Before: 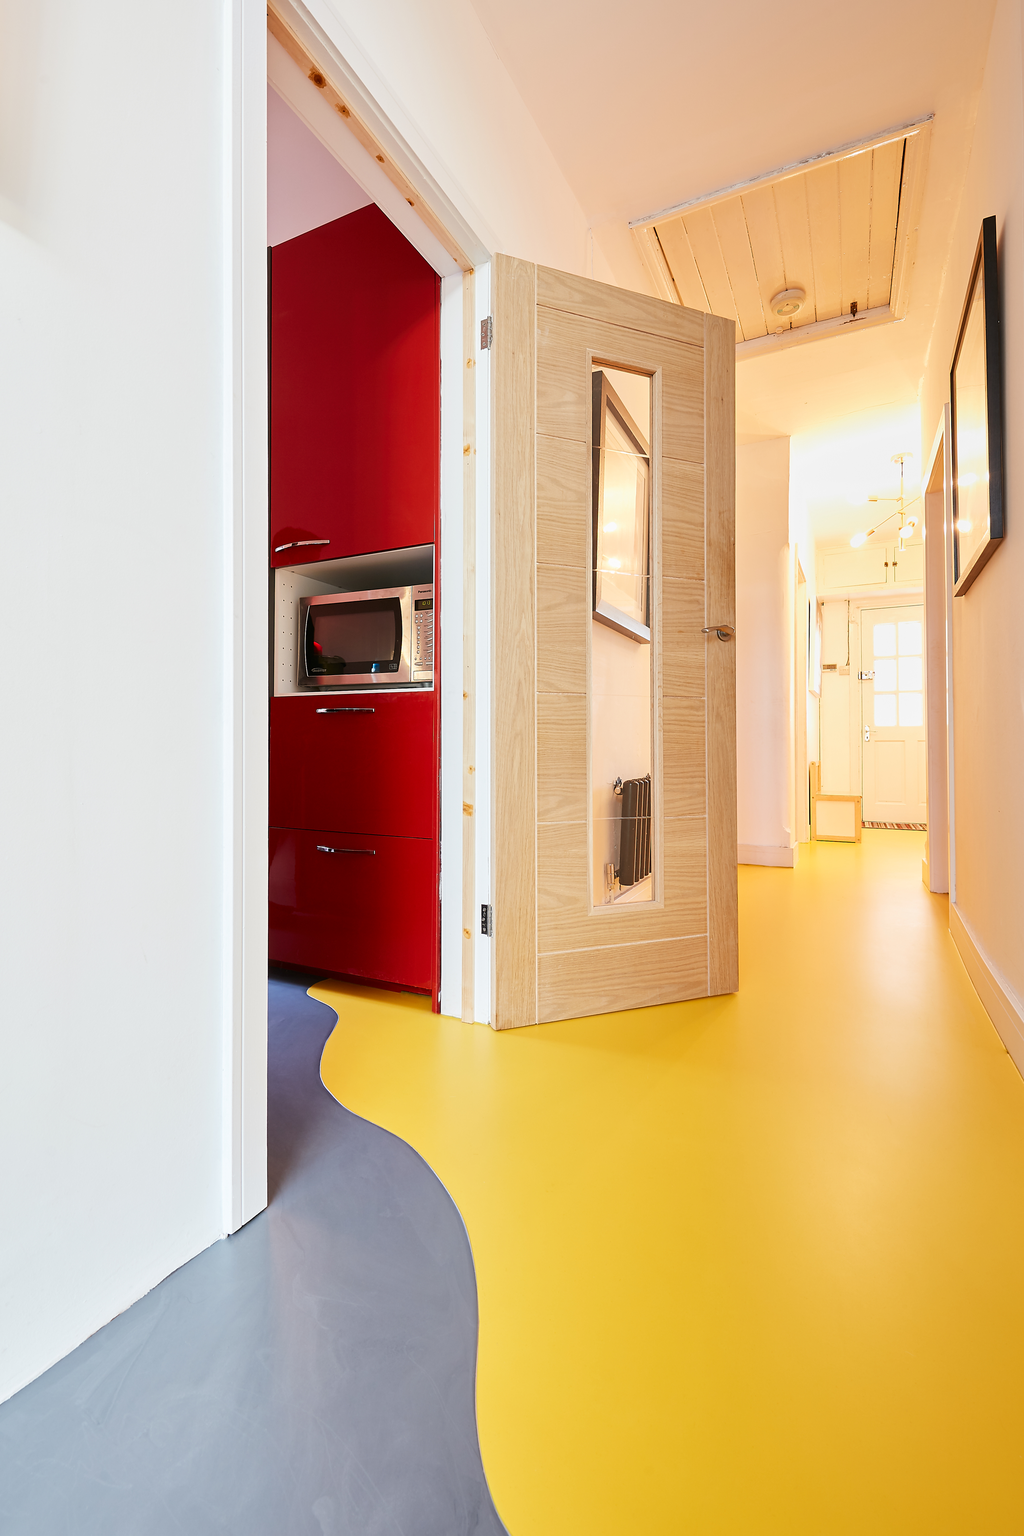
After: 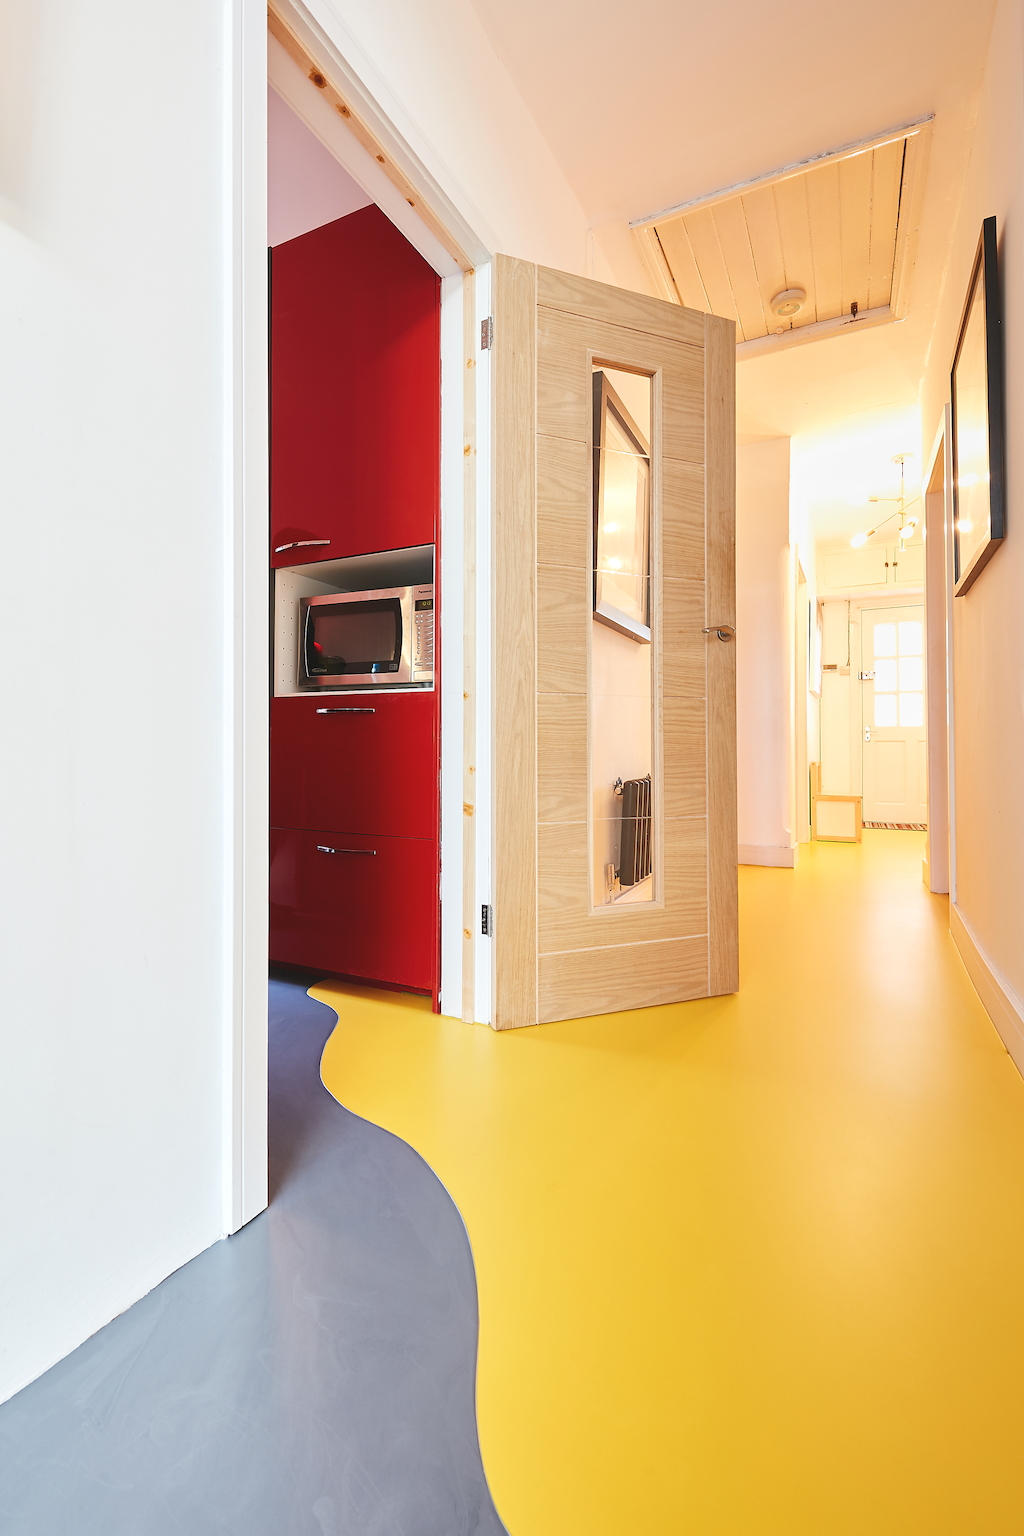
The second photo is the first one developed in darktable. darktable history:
exposure: black level correction -0.008, exposure 0.069 EV, compensate highlight preservation false
